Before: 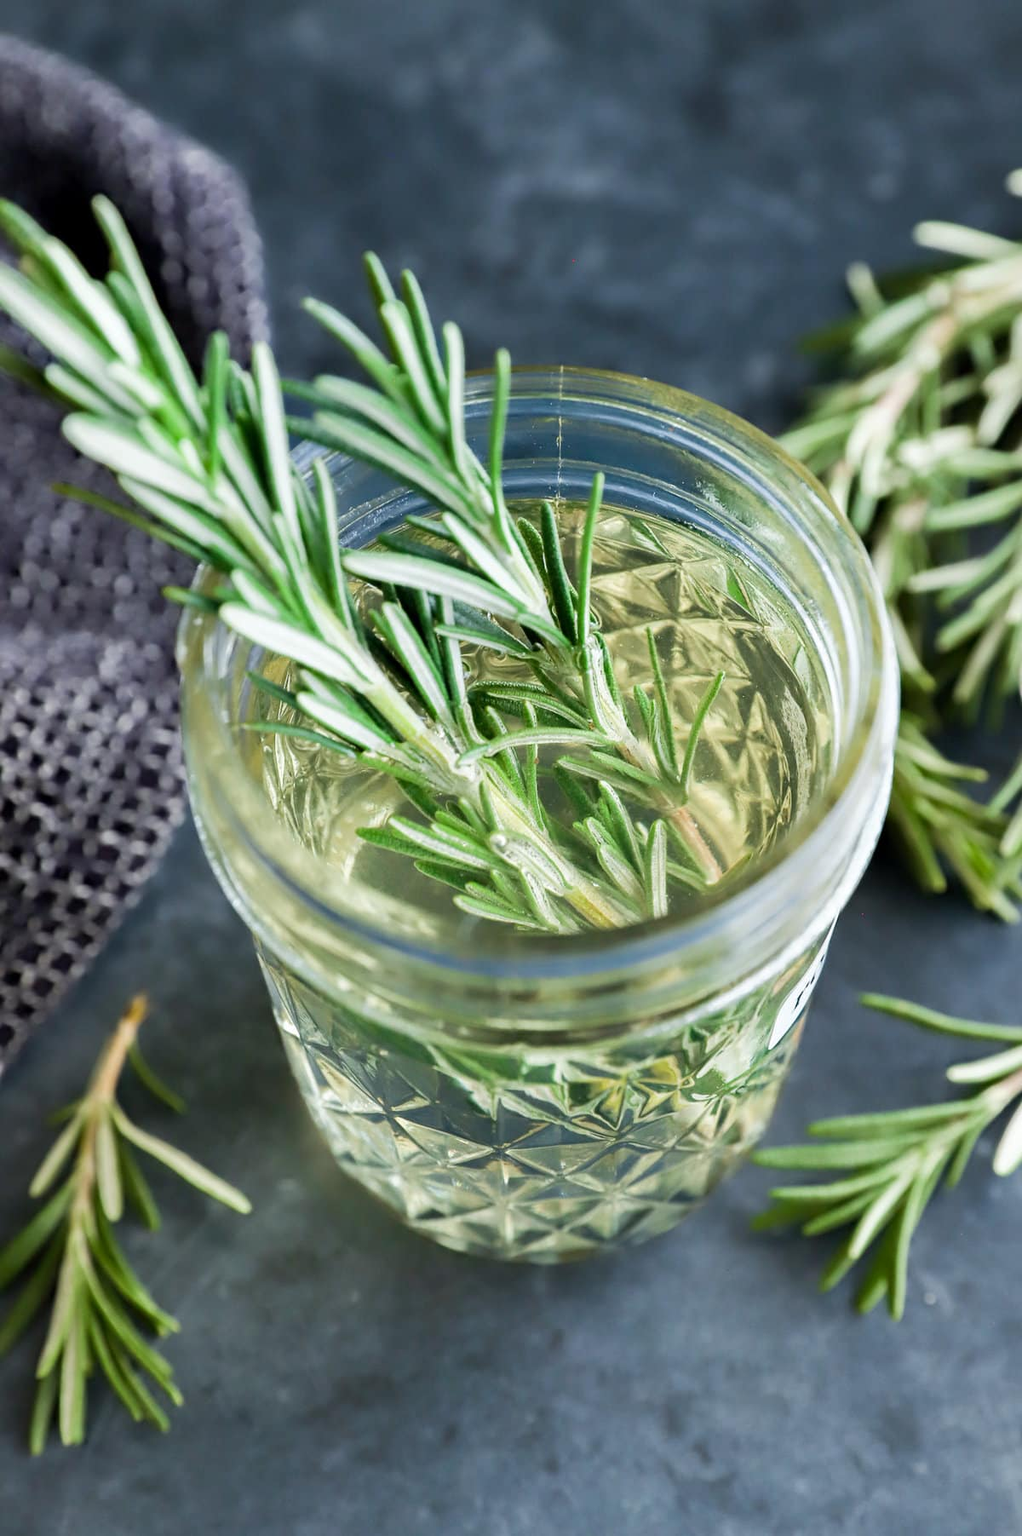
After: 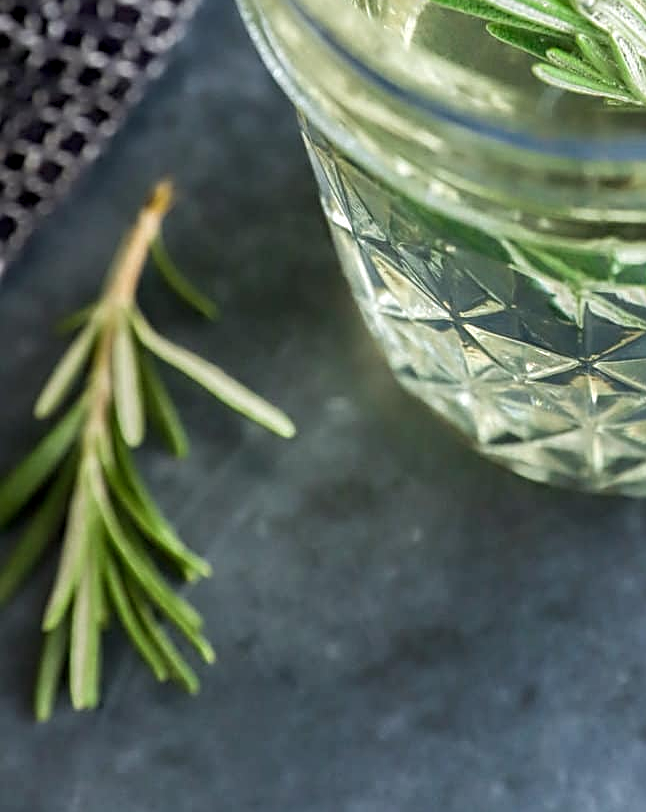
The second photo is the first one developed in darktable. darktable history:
crop and rotate: top 54.749%, right 46.148%, bottom 0.17%
sharpen: on, module defaults
local contrast: on, module defaults
